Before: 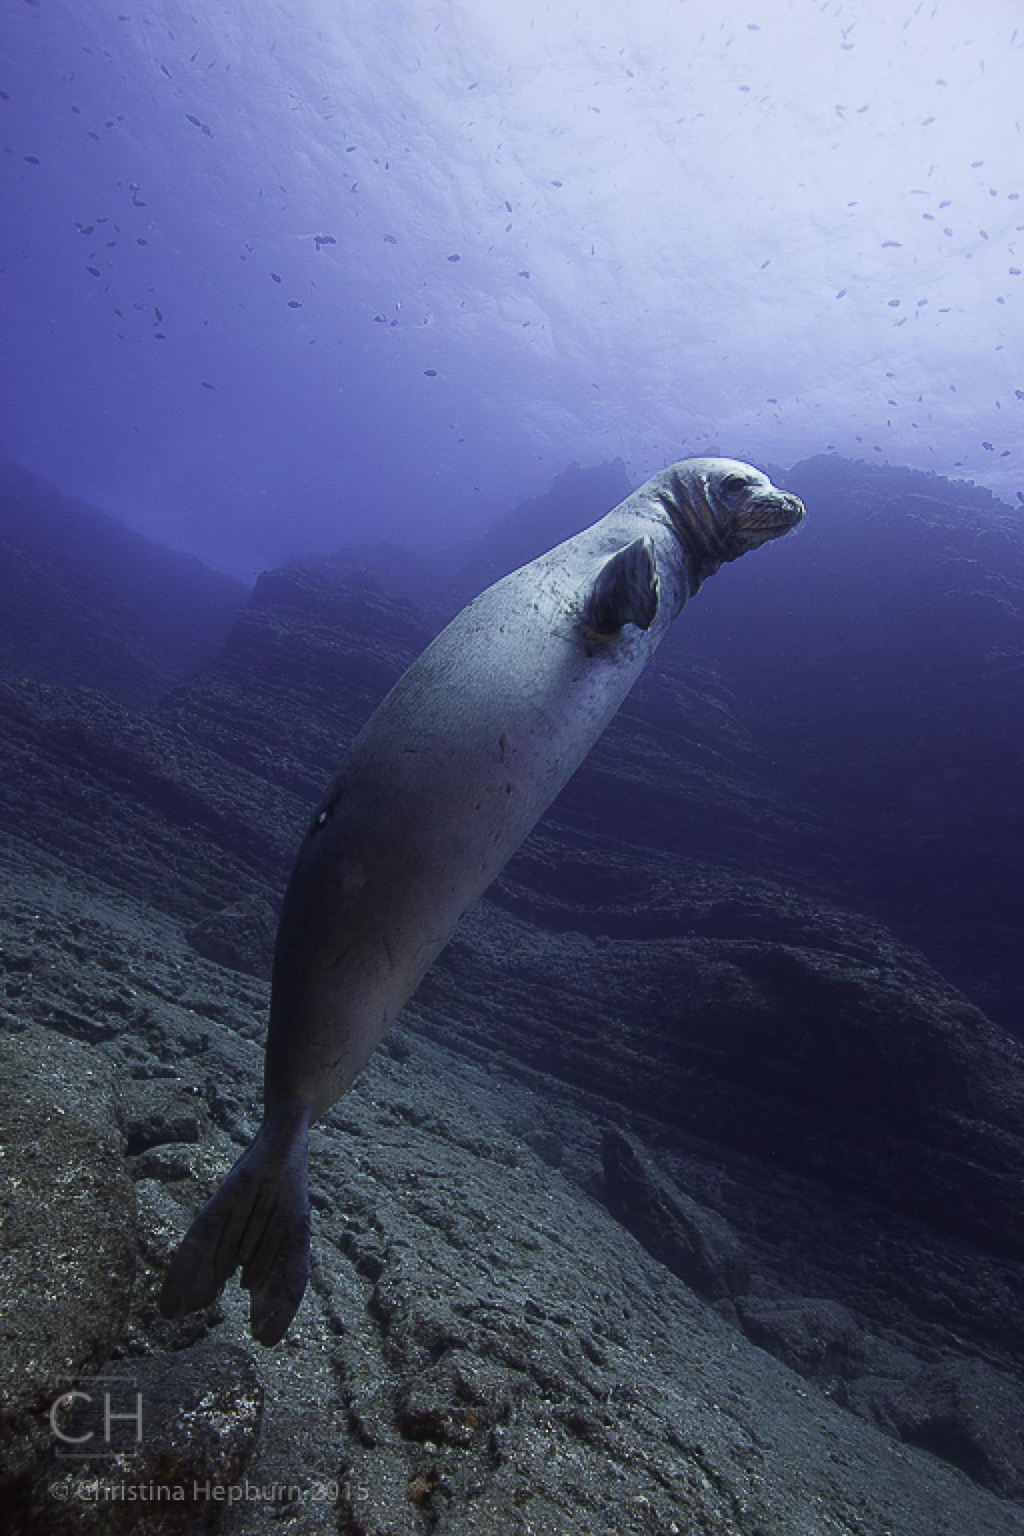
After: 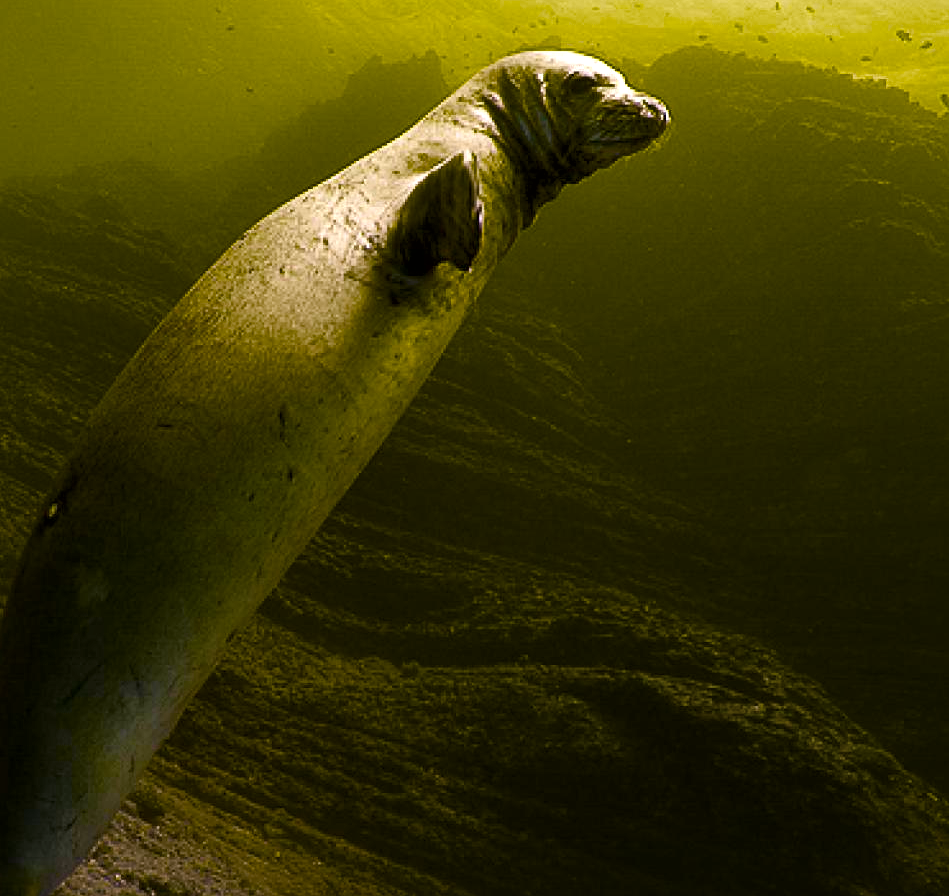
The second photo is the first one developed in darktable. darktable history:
local contrast: mode bilateral grid, contrast 25, coarseness 60, detail 152%, midtone range 0.2
crop and rotate: left 27.538%, top 27.248%, bottom 27.149%
color balance rgb: perceptual saturation grading › global saturation 54.421%, perceptual saturation grading › highlights -50.569%, perceptual saturation grading › mid-tones 40.43%, perceptual saturation grading › shadows 31.138%, hue shift 178.89°, perceptual brilliance grading › global brilliance 14.735%, perceptual brilliance grading › shadows -35.736%, global vibrance 49.58%, contrast 0.958%
